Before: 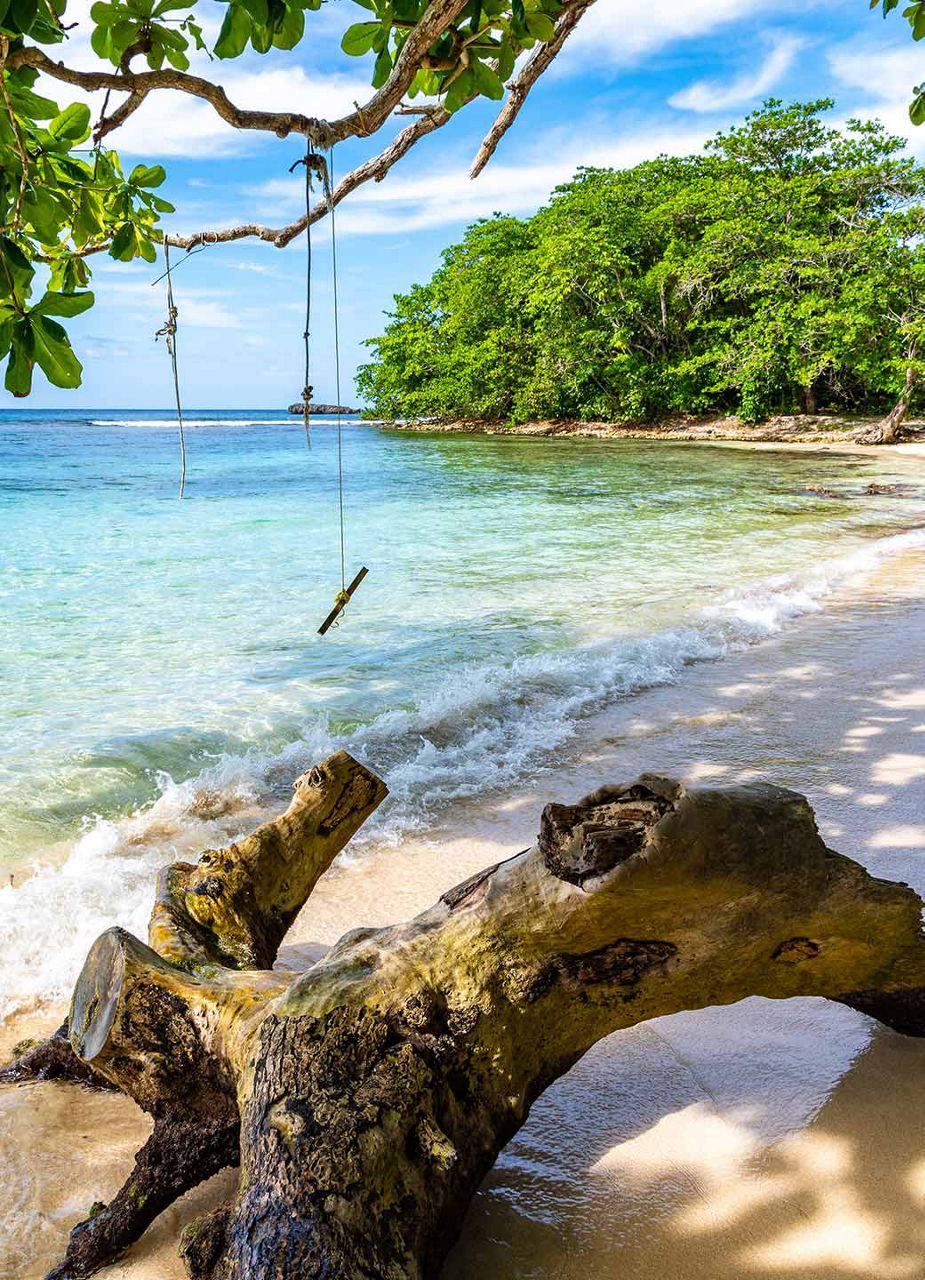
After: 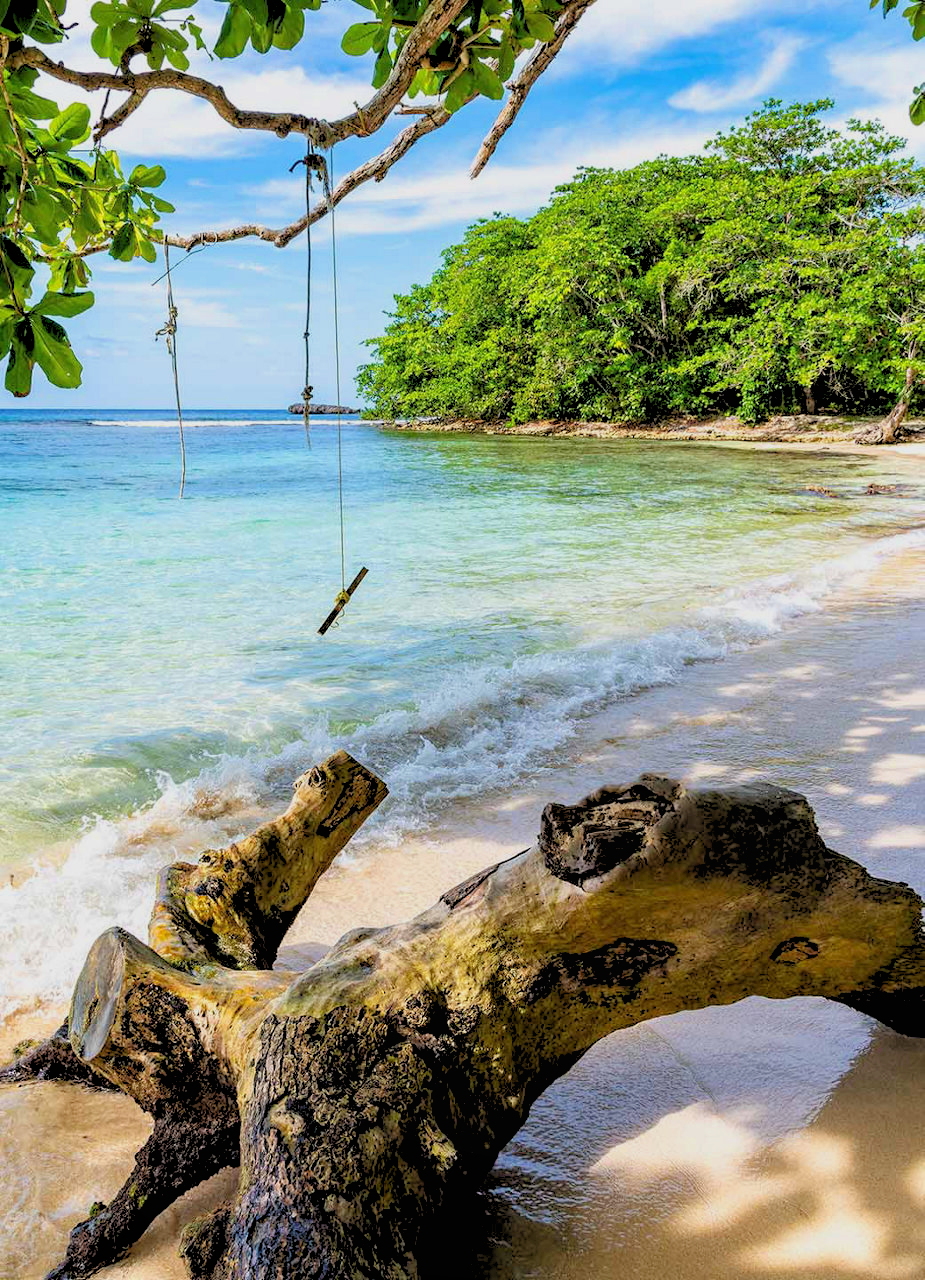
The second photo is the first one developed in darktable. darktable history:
rgb levels: preserve colors sum RGB, levels [[0.038, 0.433, 0.934], [0, 0.5, 1], [0, 0.5, 1]]
local contrast: mode bilateral grid, contrast 100, coarseness 100, detail 91%, midtone range 0.2
